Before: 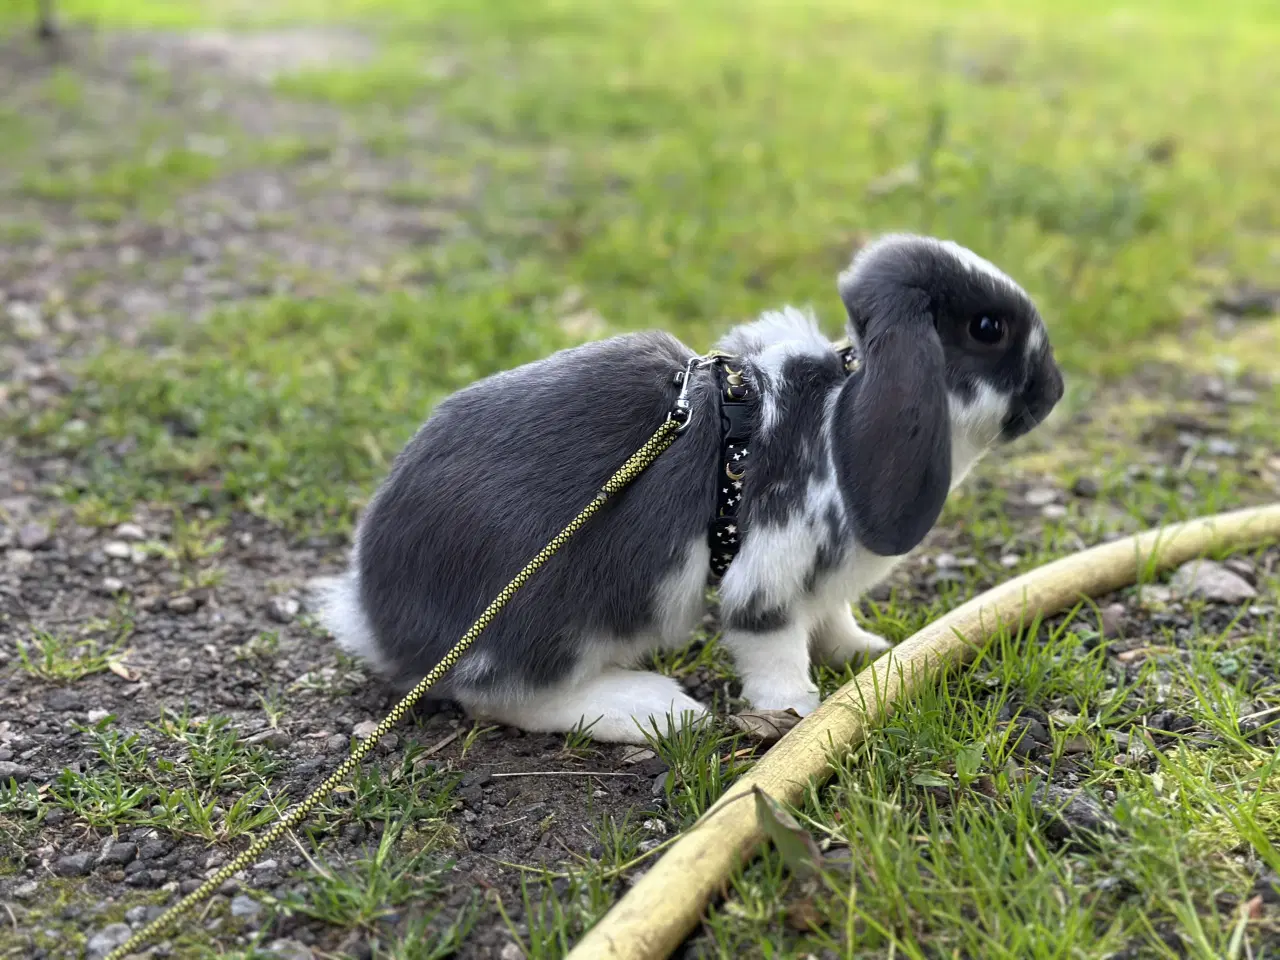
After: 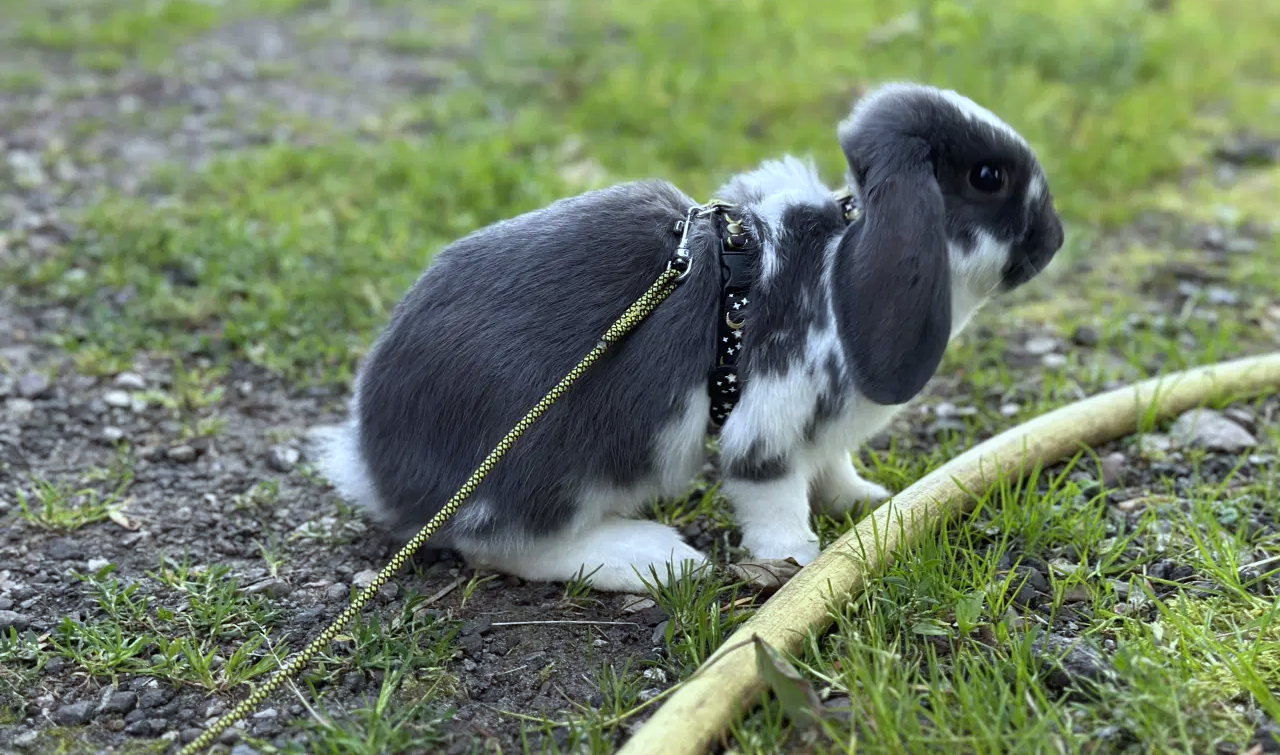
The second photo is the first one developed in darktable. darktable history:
white balance: red 0.925, blue 1.046
crop and rotate: top 15.774%, bottom 5.506%
